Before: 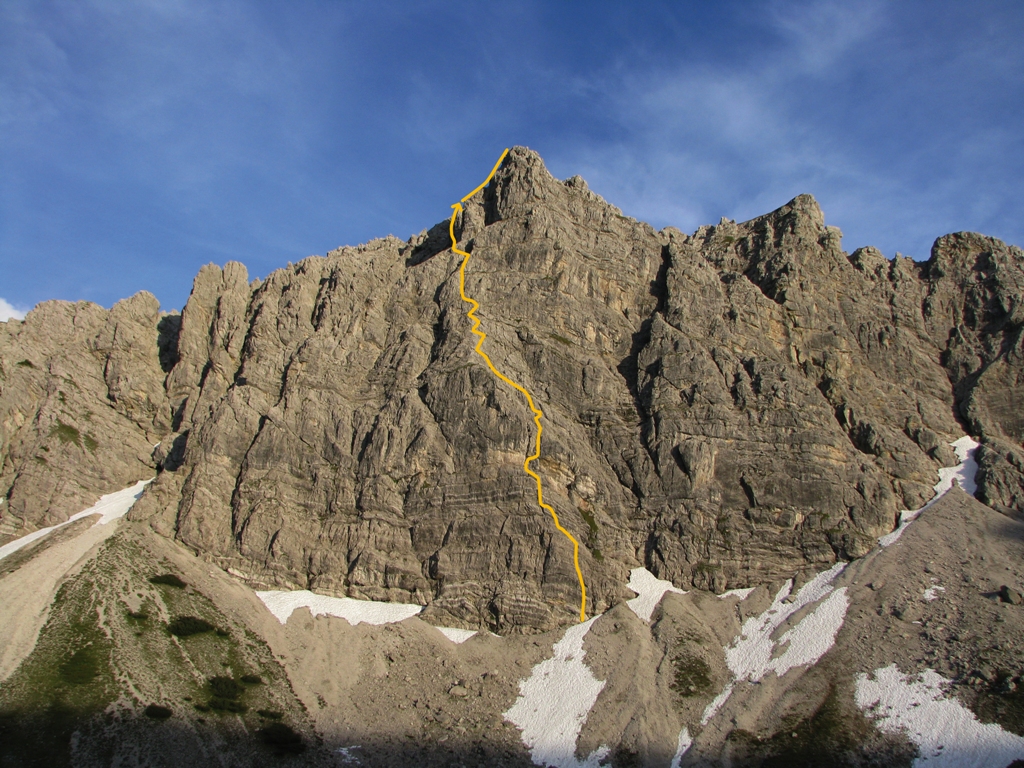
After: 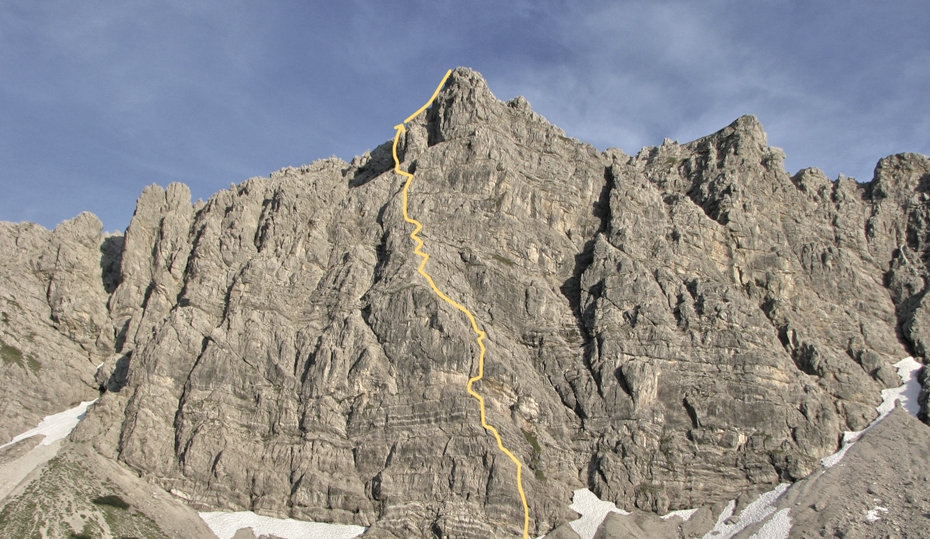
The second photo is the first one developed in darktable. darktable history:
crop: left 5.596%, top 10.314%, right 3.534%, bottom 19.395%
tone equalizer: -7 EV 0.15 EV, -6 EV 0.6 EV, -5 EV 1.15 EV, -4 EV 1.33 EV, -3 EV 1.15 EV, -2 EV 0.6 EV, -1 EV 0.15 EV, mask exposure compensation -0.5 EV
color correction: saturation 0.57
